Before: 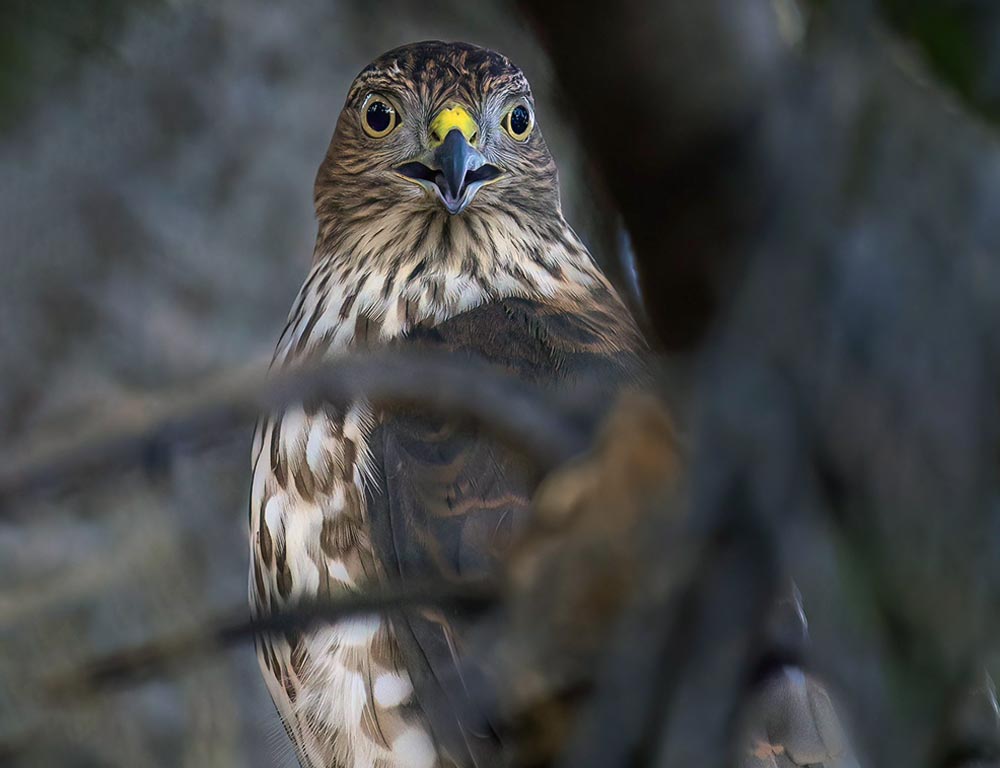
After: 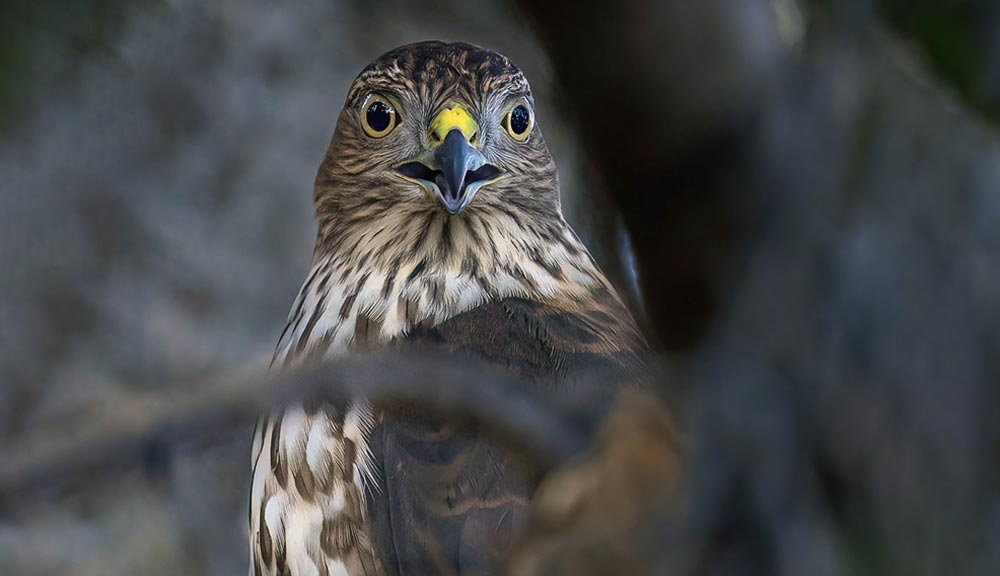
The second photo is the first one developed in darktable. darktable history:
crop: bottom 24.984%
contrast brightness saturation: contrast 0.005, saturation -0.07
